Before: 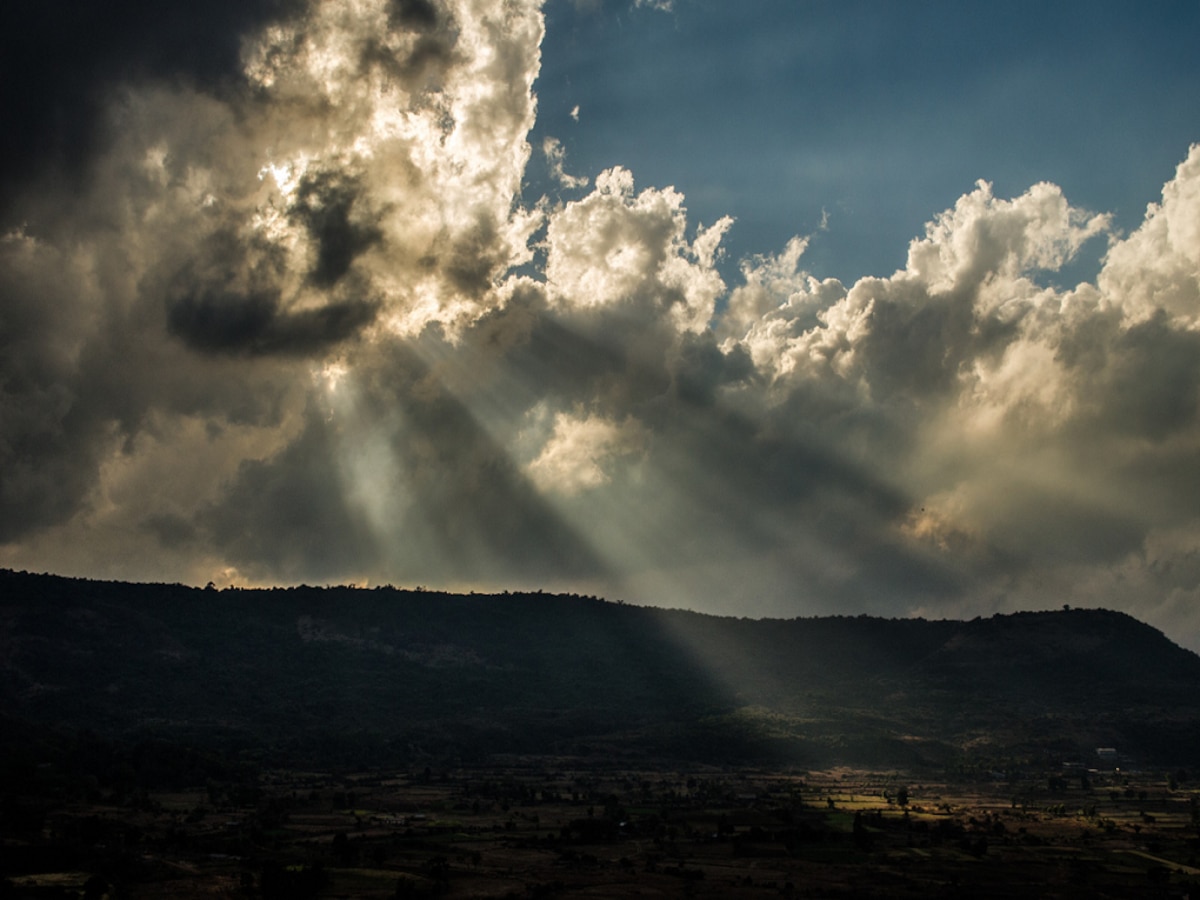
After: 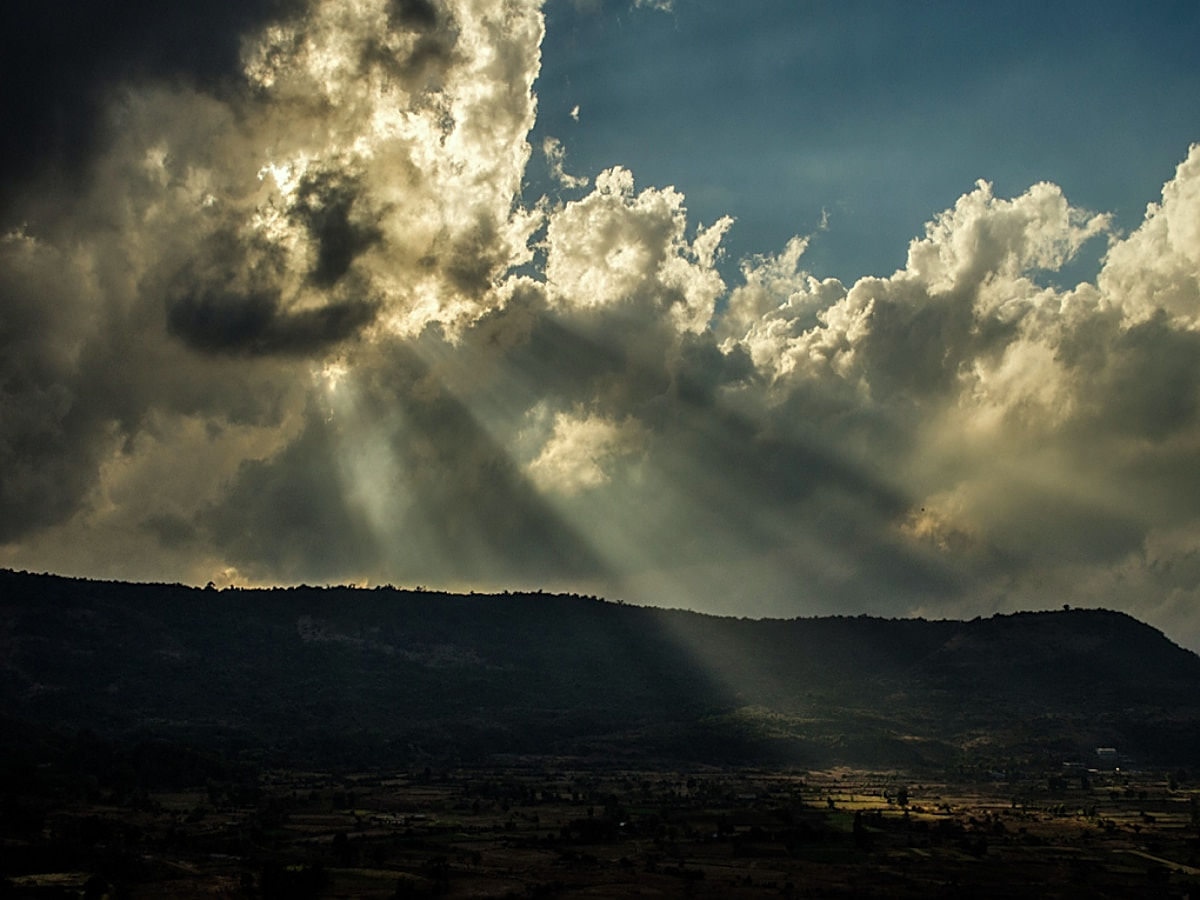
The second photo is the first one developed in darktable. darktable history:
color correction: highlights a* -4.28, highlights b* 6.53
sharpen: on, module defaults
